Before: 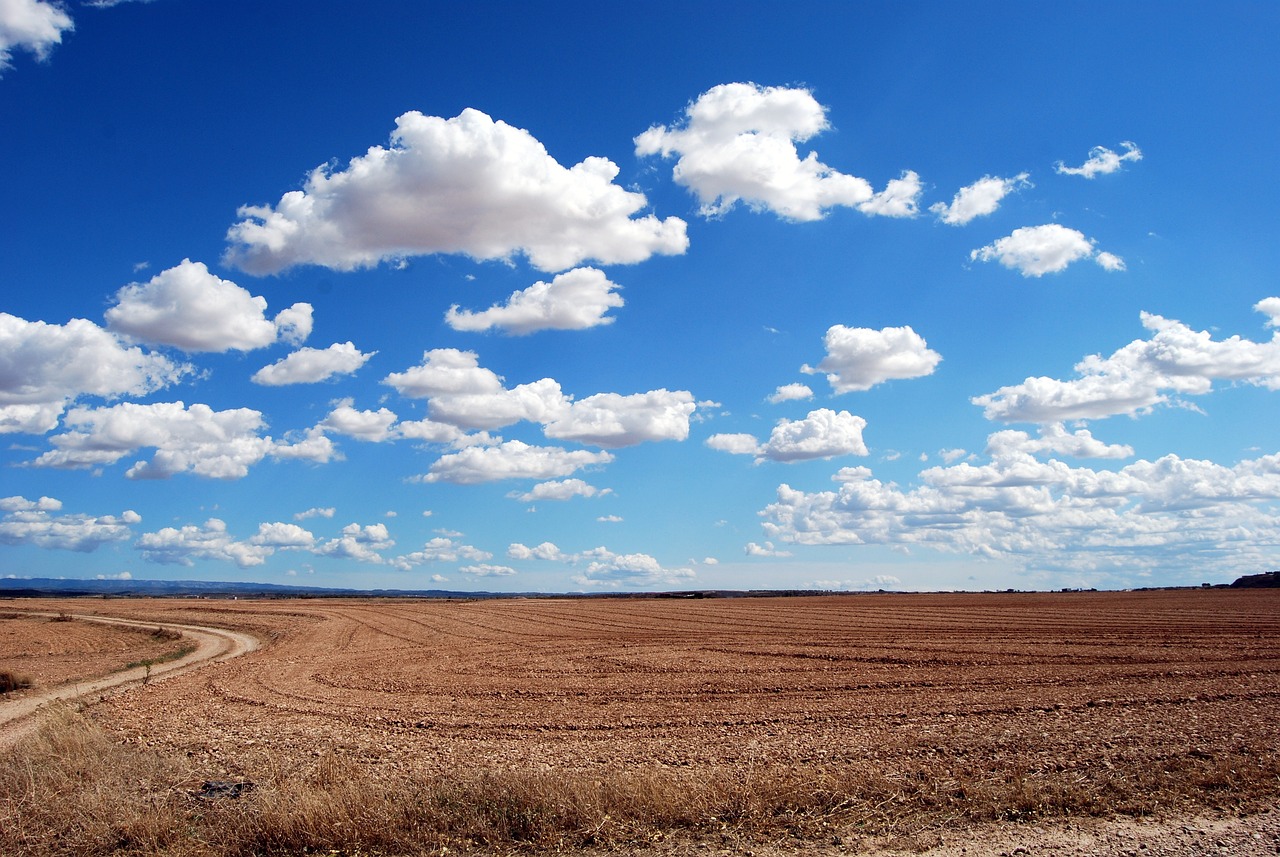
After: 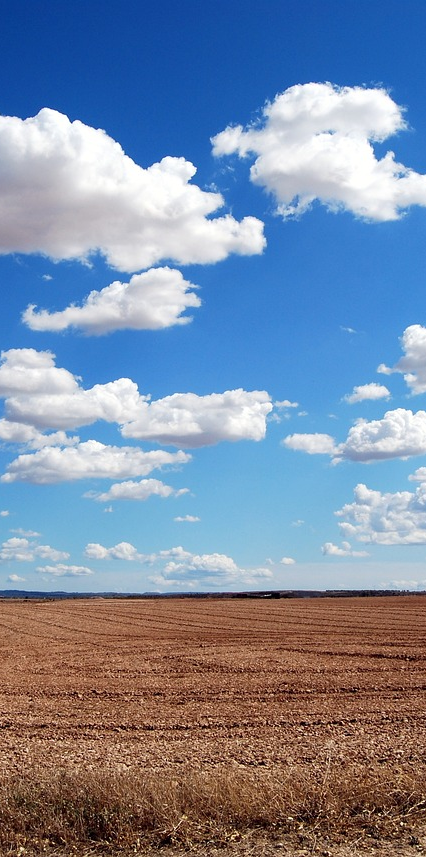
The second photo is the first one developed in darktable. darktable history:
crop: left 33.081%, right 33.626%
